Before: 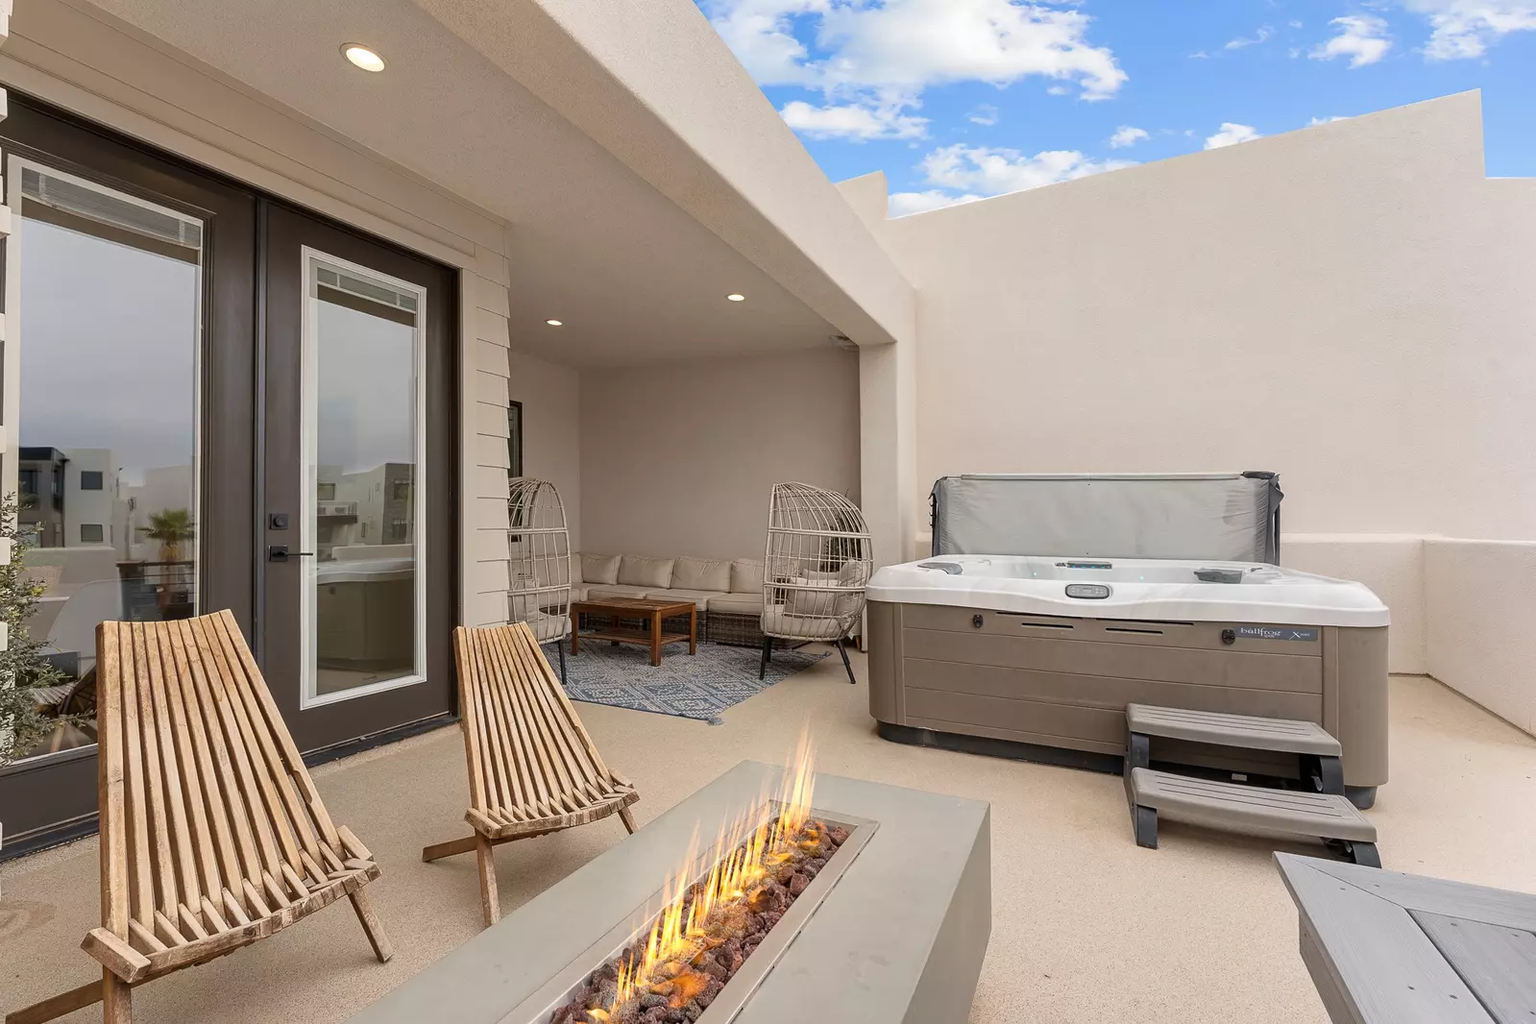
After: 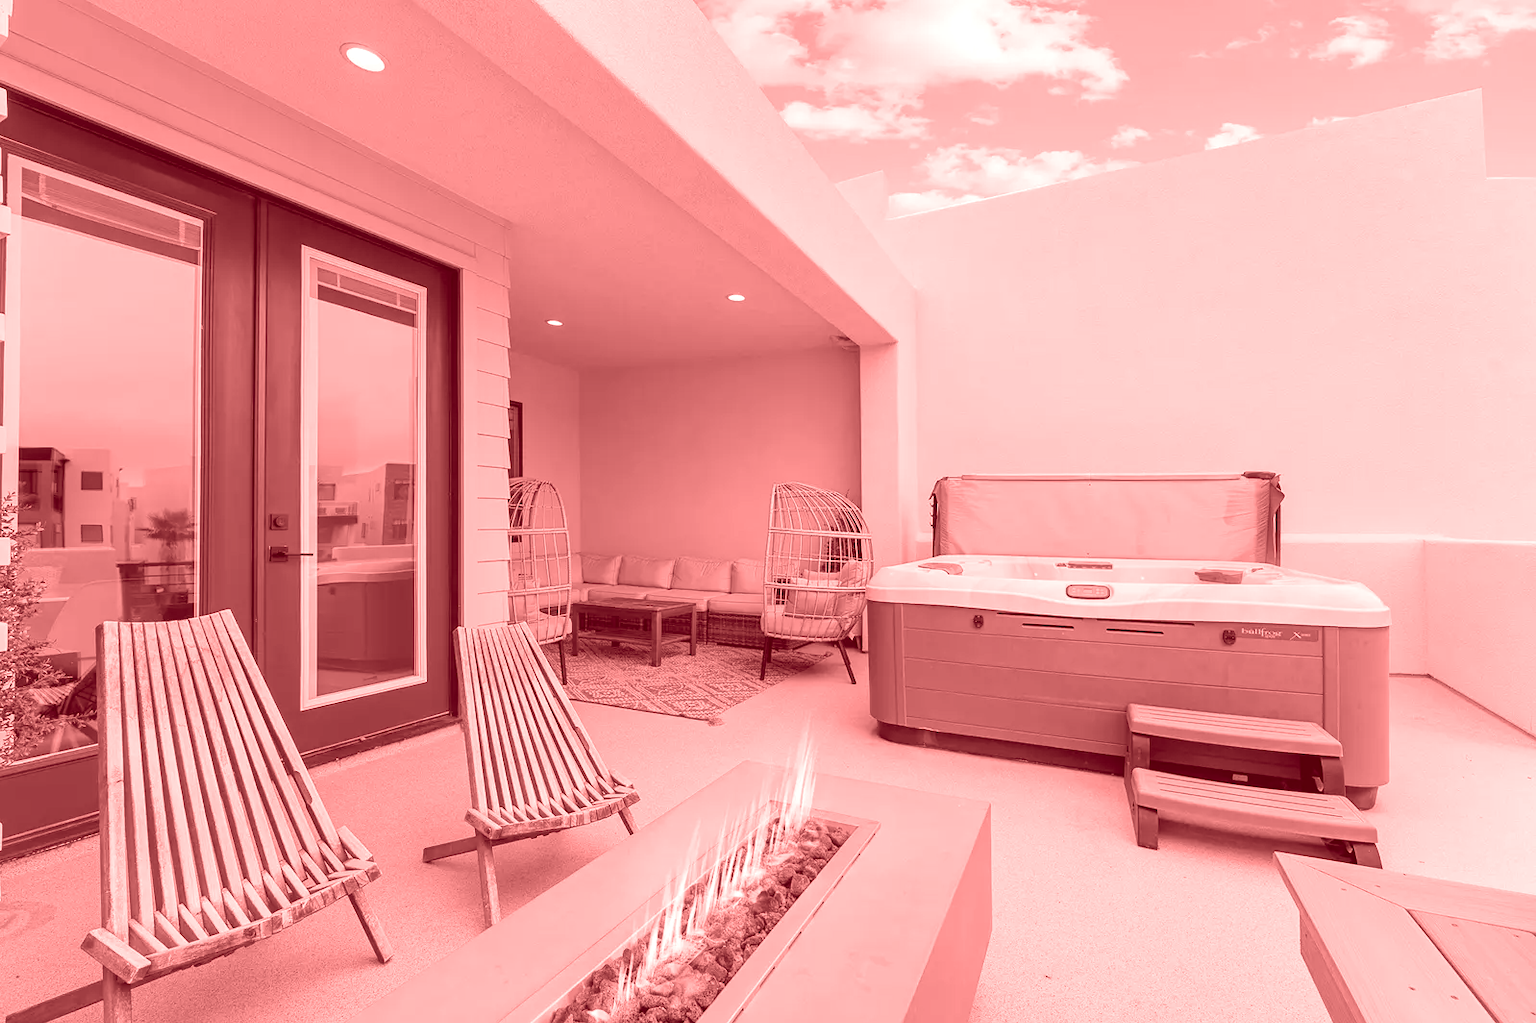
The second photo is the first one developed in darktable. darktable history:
colorize: saturation 60%, source mix 100%
